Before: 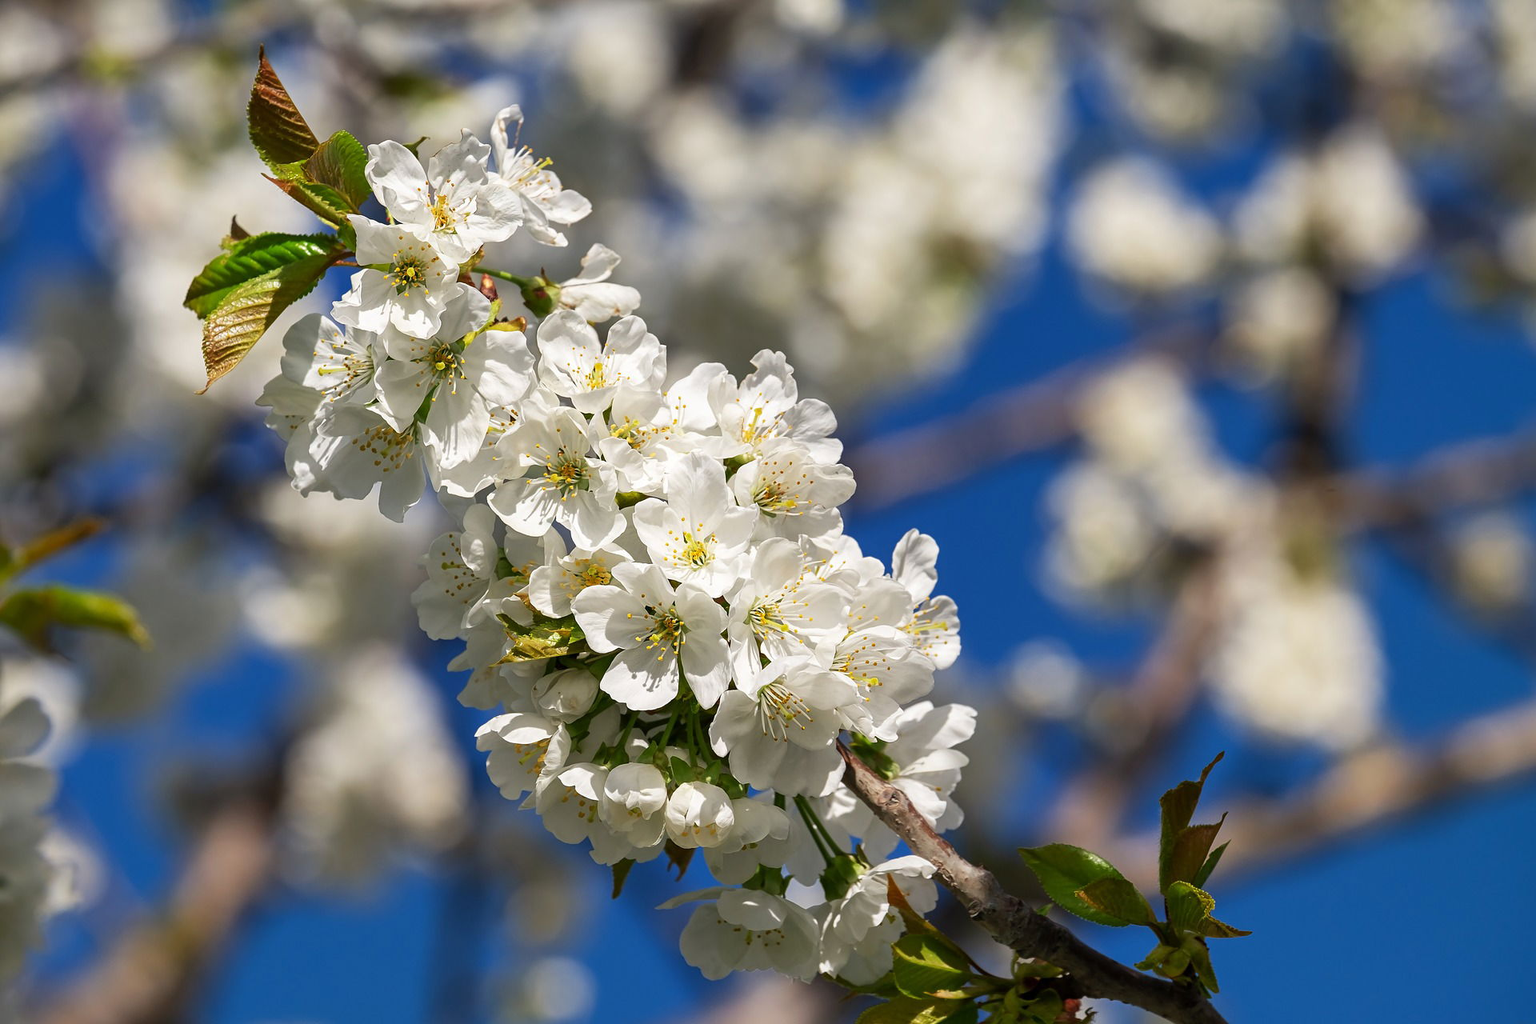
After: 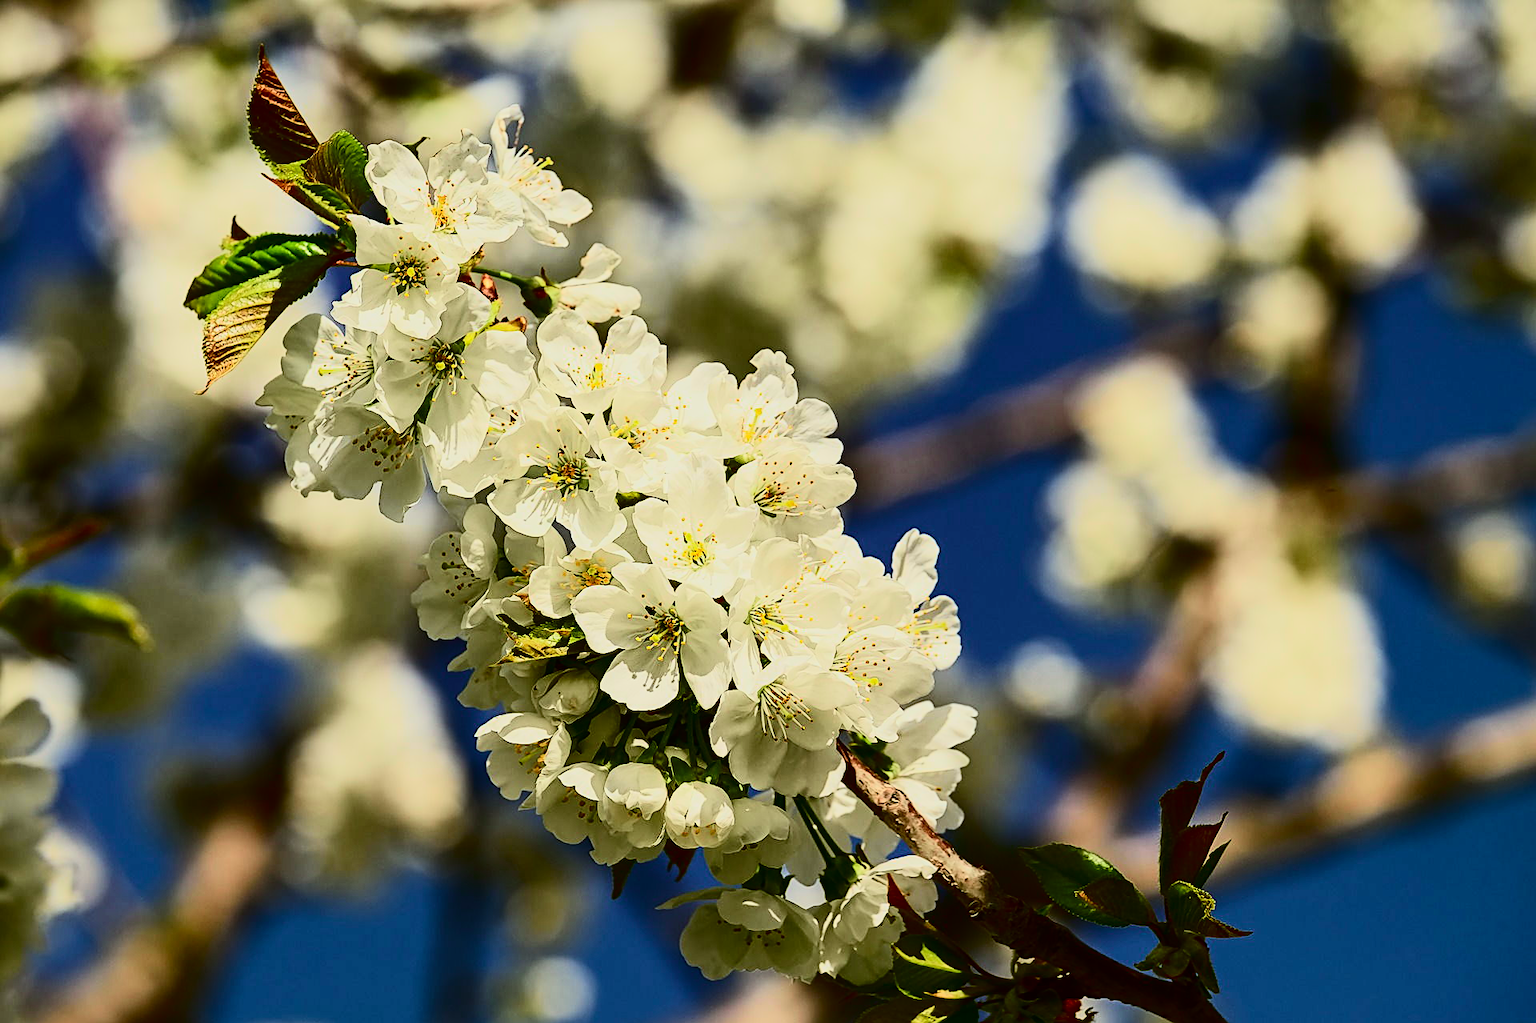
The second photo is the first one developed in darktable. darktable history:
crop: bottom 0.07%
sharpen: on, module defaults
tone curve: curves: ch0 [(0, 0) (0.128, 0.068) (0.292, 0.274) (0.453, 0.507) (0.653, 0.717) (0.785, 0.817) (0.995, 0.917)]; ch1 [(0, 0) (0.384, 0.365) (0.463, 0.447) (0.486, 0.474) (0.503, 0.497) (0.52, 0.525) (0.559, 0.591) (0.583, 0.623) (0.672, 0.699) (0.766, 0.773) (1, 1)]; ch2 [(0, 0) (0.374, 0.344) (0.446, 0.443) (0.501, 0.5) (0.527, 0.549) (0.565, 0.582) (0.624, 0.632) (1, 1)], color space Lab, independent channels, preserve colors none
color correction: highlights a* -1.41, highlights b* 10.31, shadows a* 0.353, shadows b* 19.62
contrast brightness saturation: contrast 0.283
